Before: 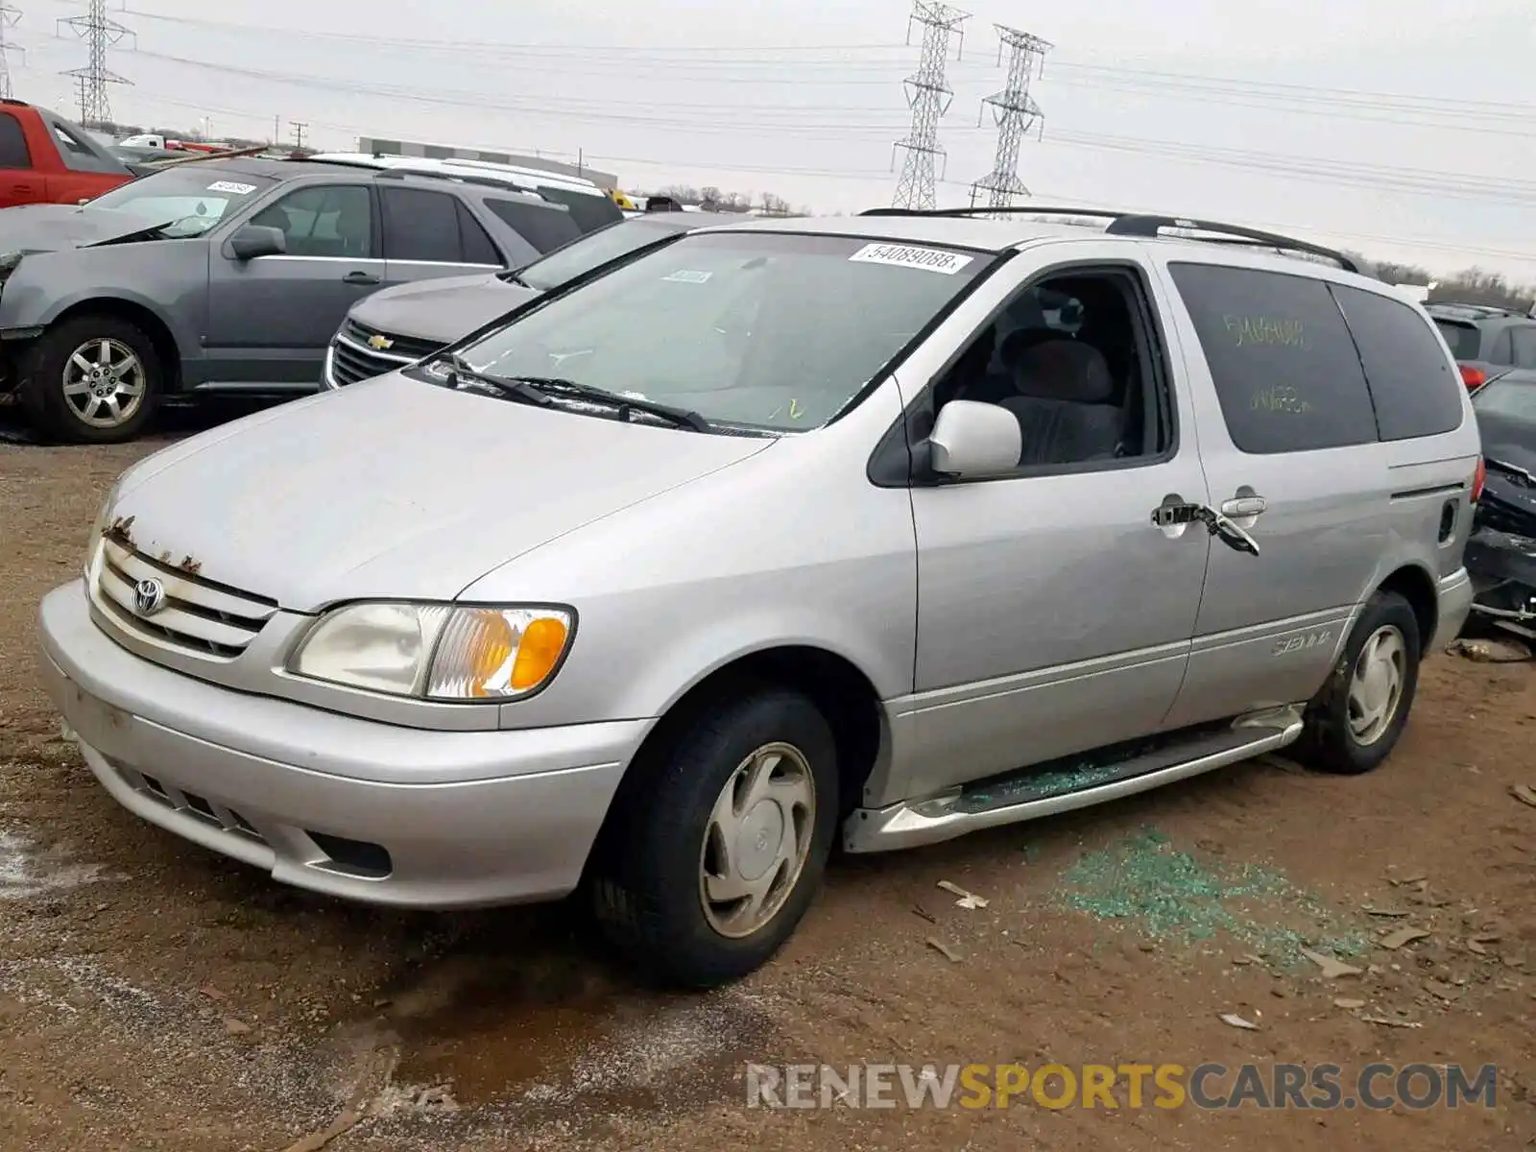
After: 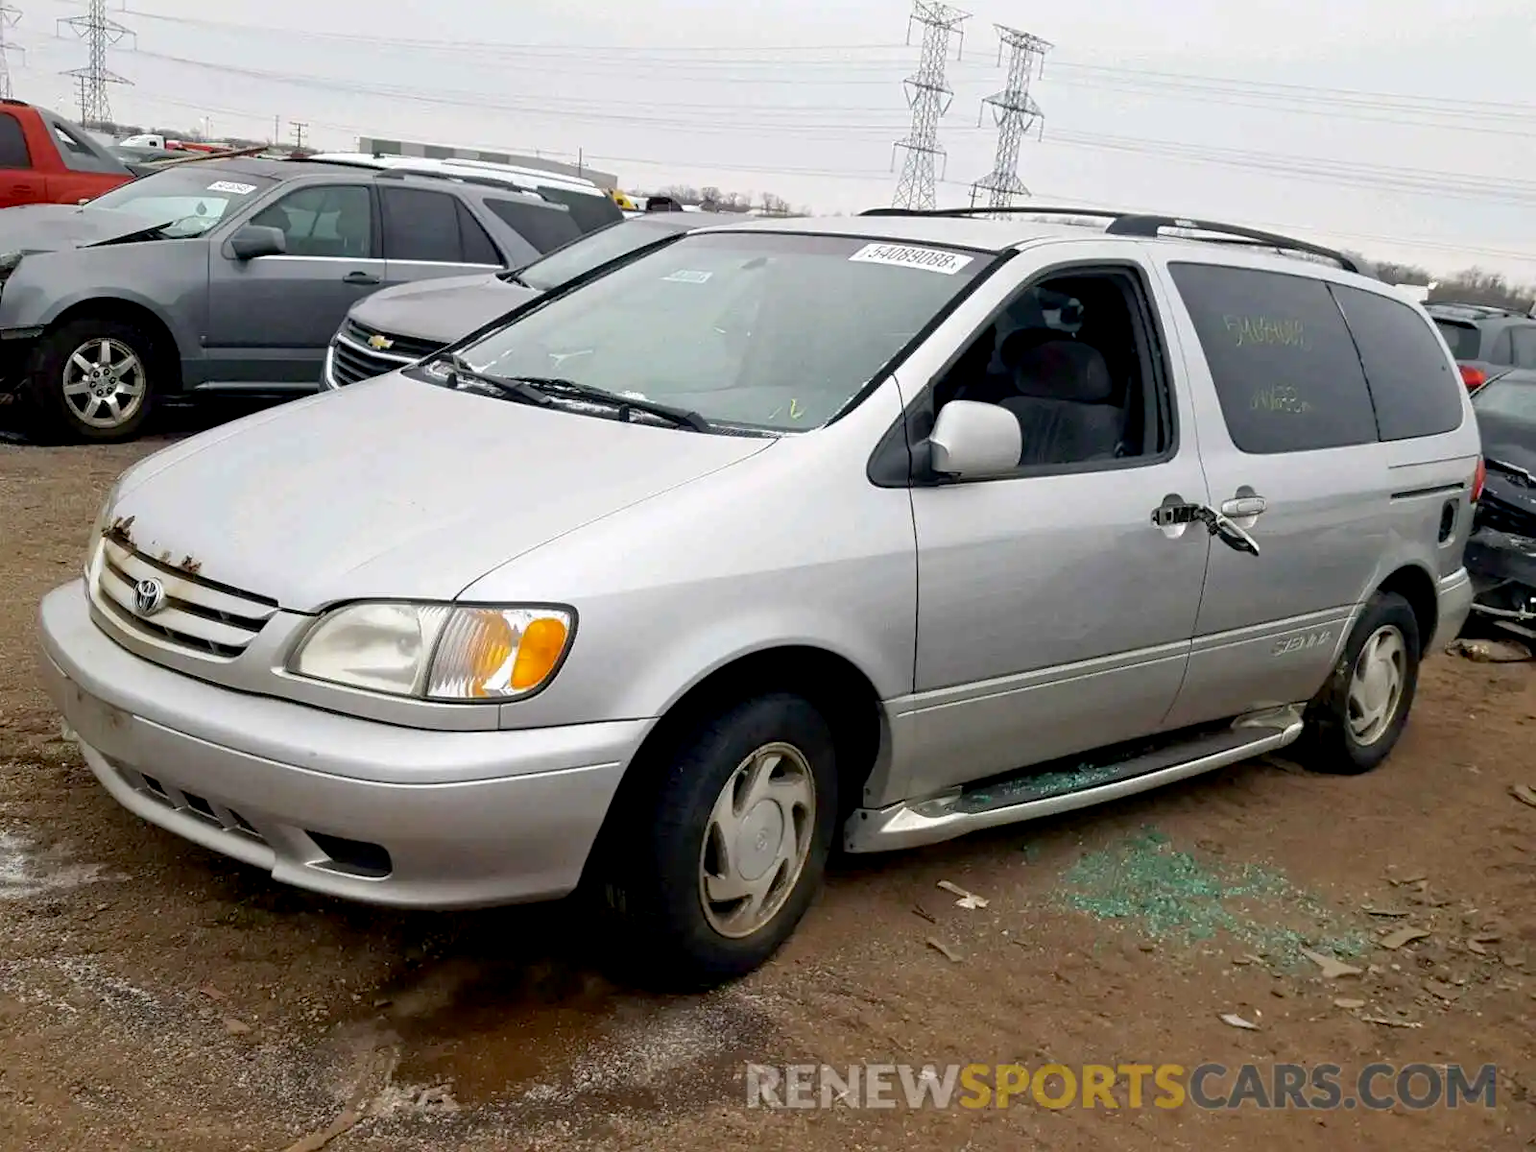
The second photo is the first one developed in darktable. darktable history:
exposure: black level correction 0.005, exposure 0.004 EV, compensate highlight preservation false
